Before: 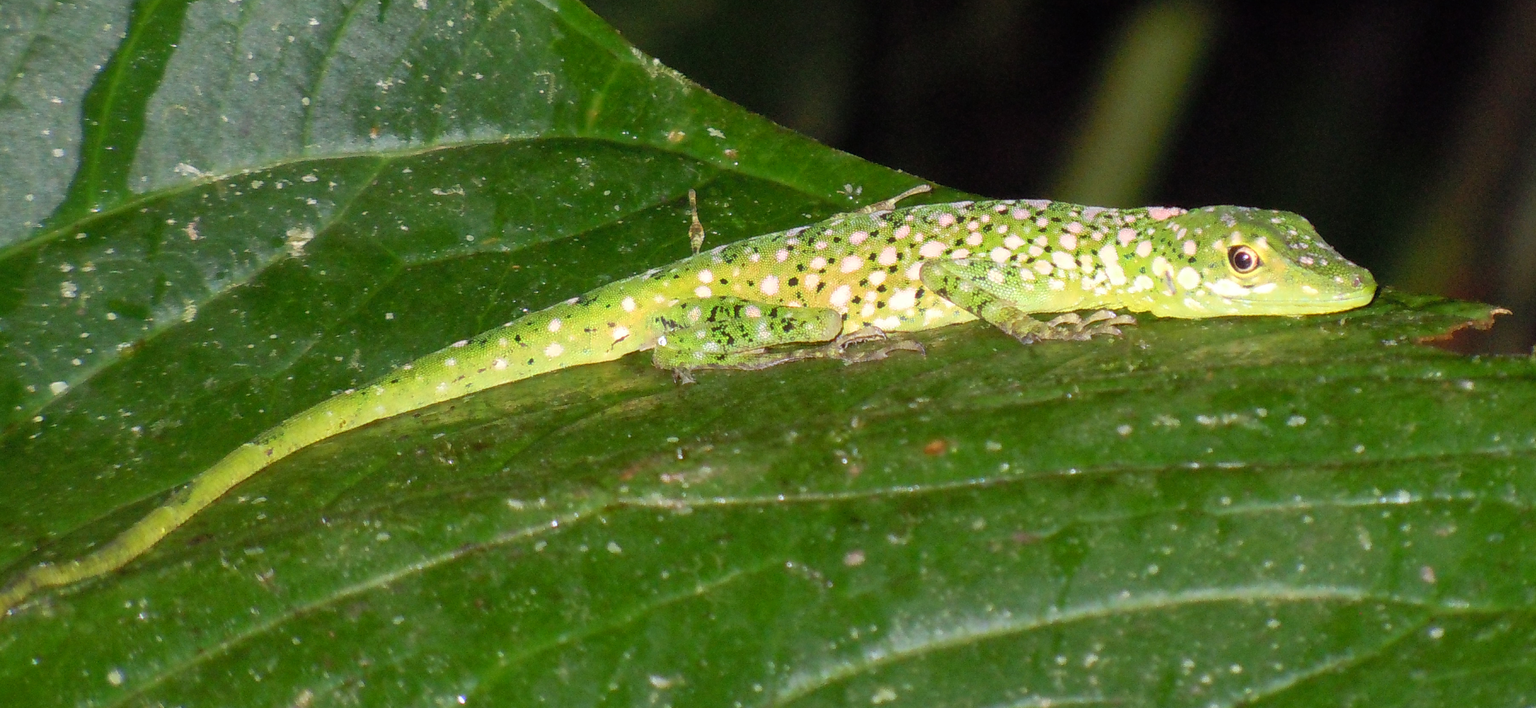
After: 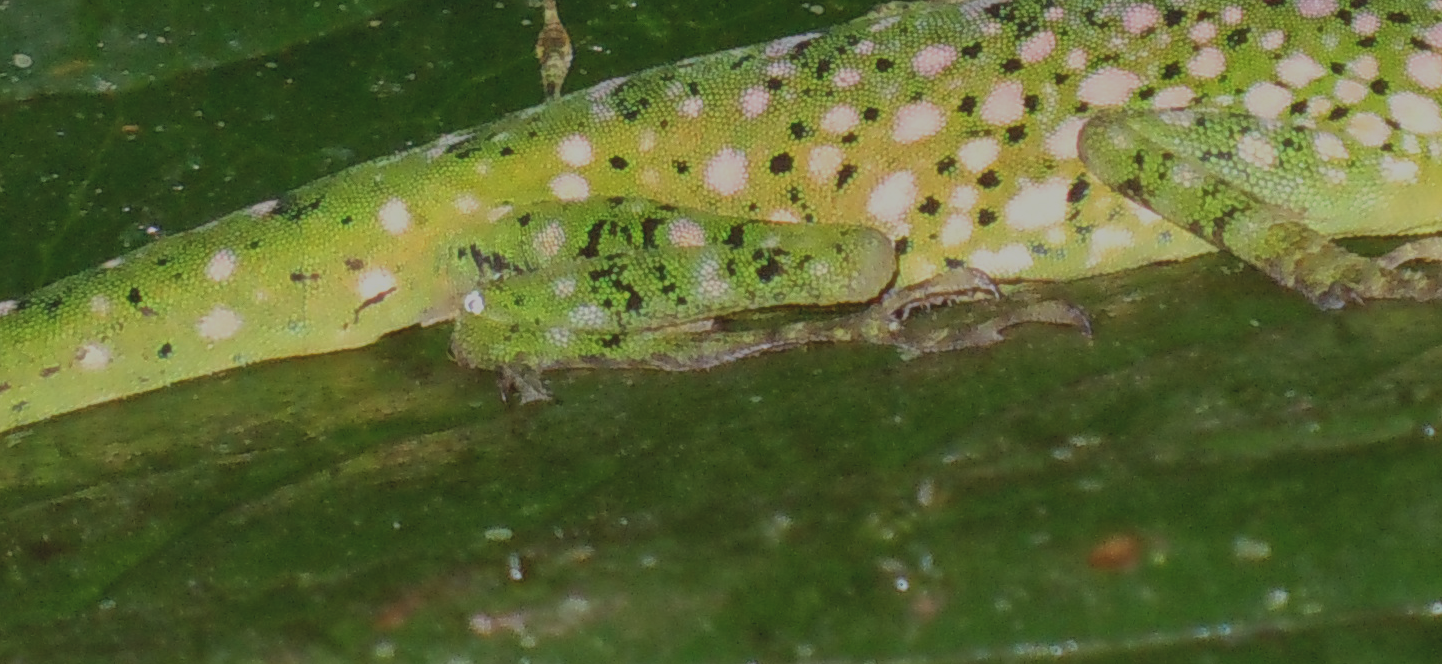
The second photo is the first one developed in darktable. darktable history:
shadows and highlights: radius 125.46, shadows 30.51, highlights -30.51, low approximation 0.01, soften with gaussian
exposure: black level correction -0.016, exposure -1.018 EV, compensate highlight preservation false
crop: left 30%, top 30%, right 30%, bottom 30%
